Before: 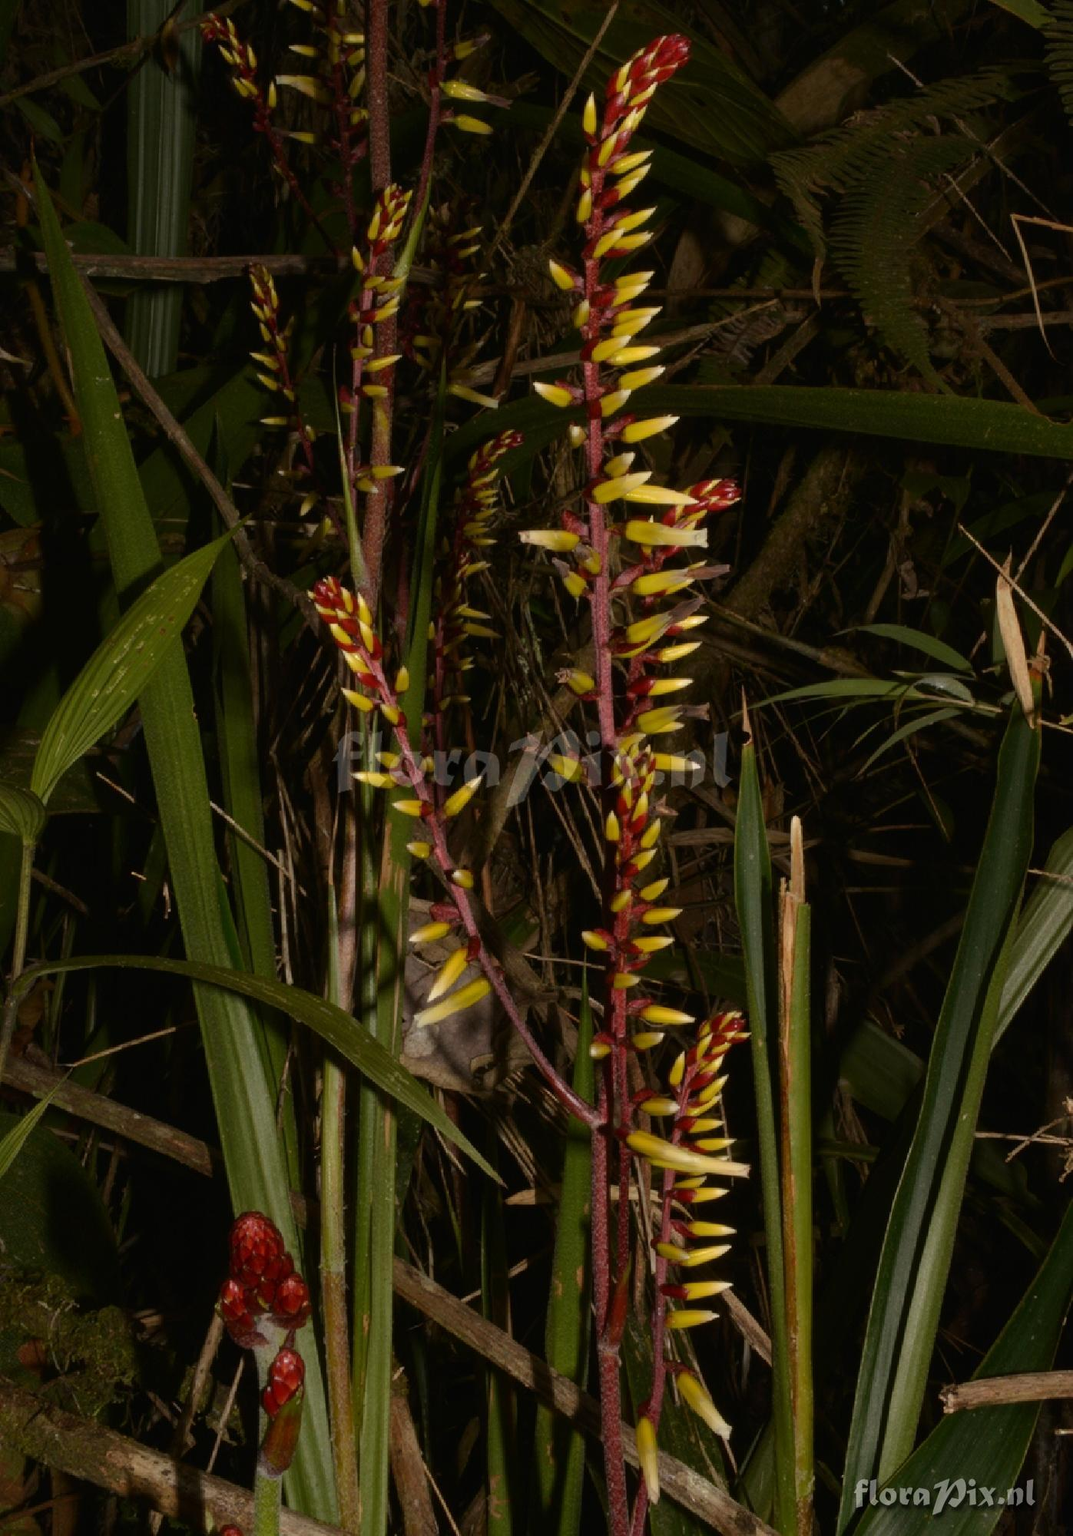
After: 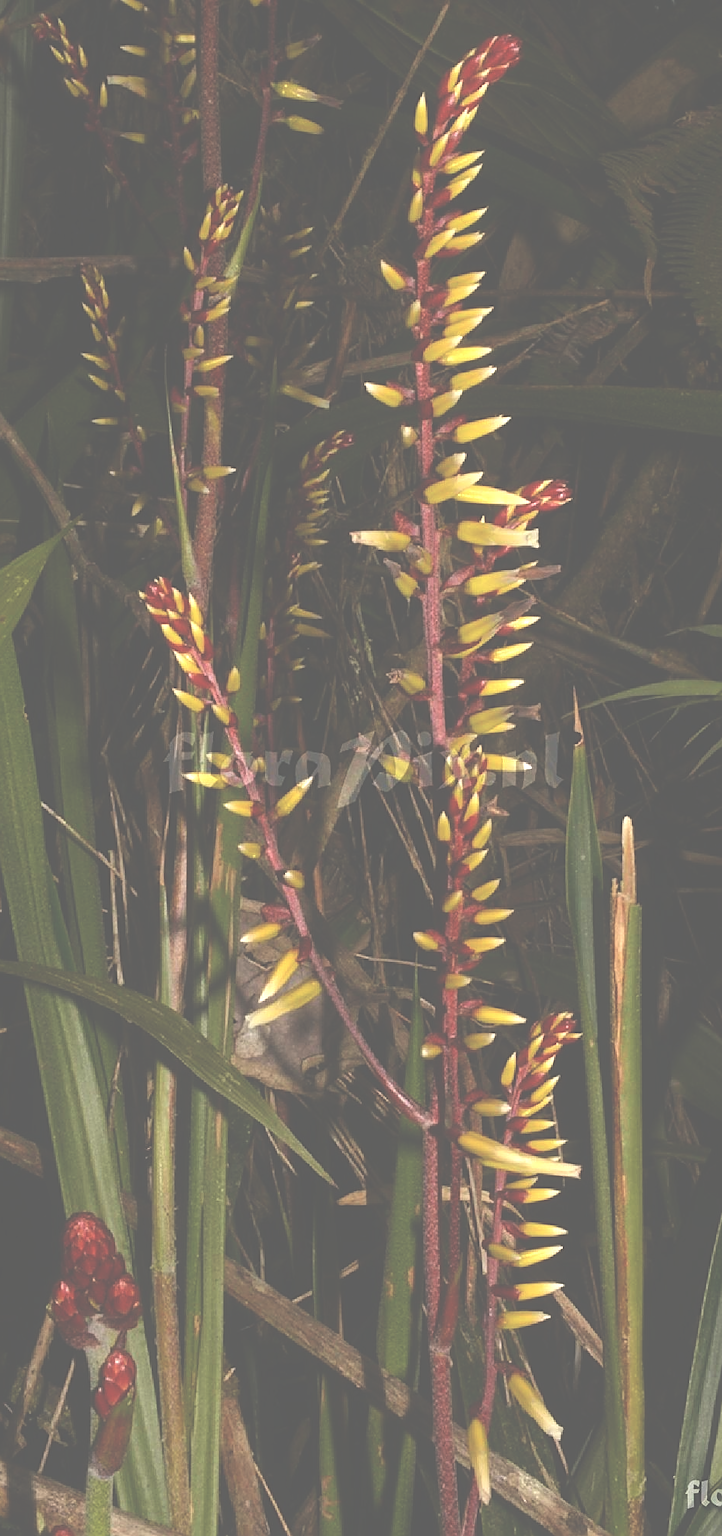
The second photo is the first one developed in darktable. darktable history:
sharpen: on, module defaults
exposure: black level correction -0.072, exposure 0.503 EV, compensate highlight preservation false
crop and rotate: left 15.782%, right 16.893%
tone equalizer: -8 EV -0.441 EV, -7 EV -0.37 EV, -6 EV -0.308 EV, -5 EV -0.191 EV, -3 EV 0.202 EV, -2 EV 0.32 EV, -1 EV 0.412 EV, +0 EV 0.404 EV
